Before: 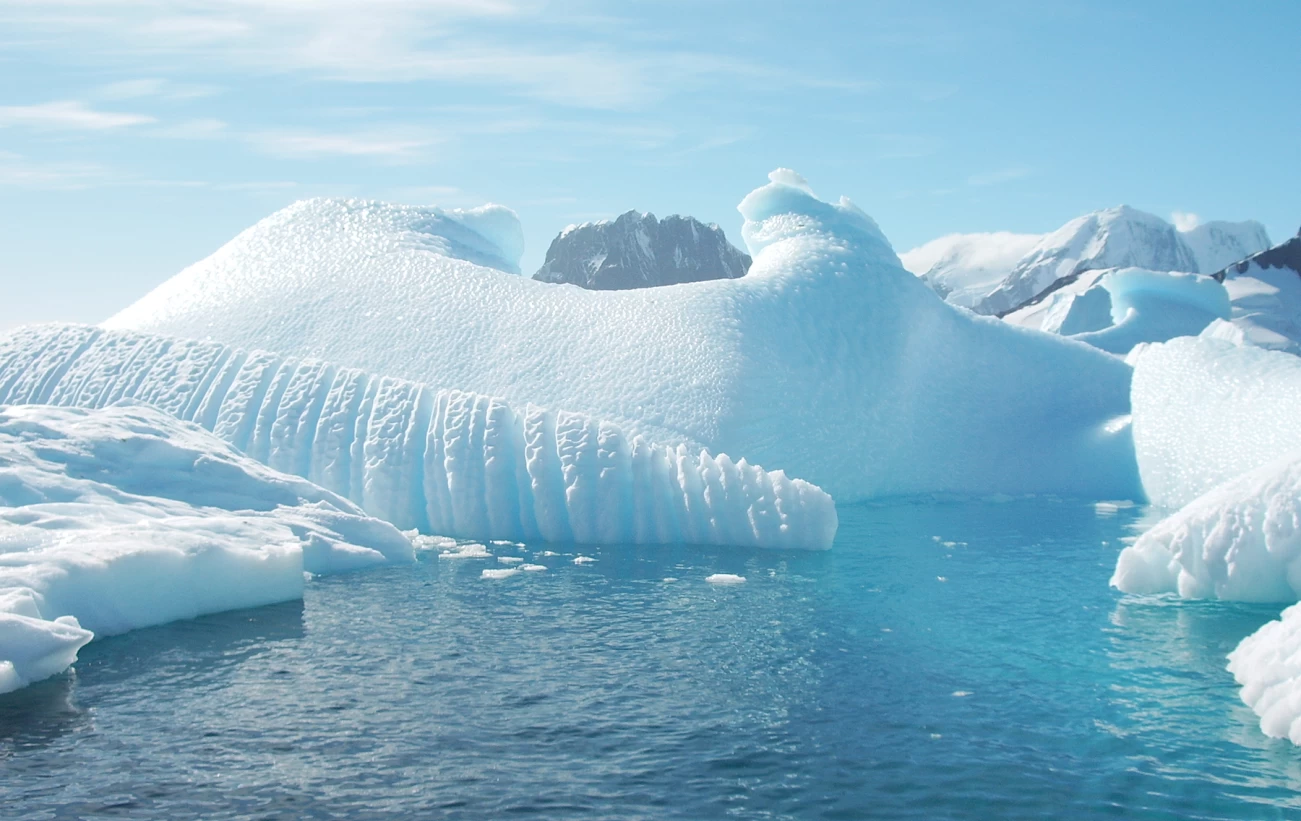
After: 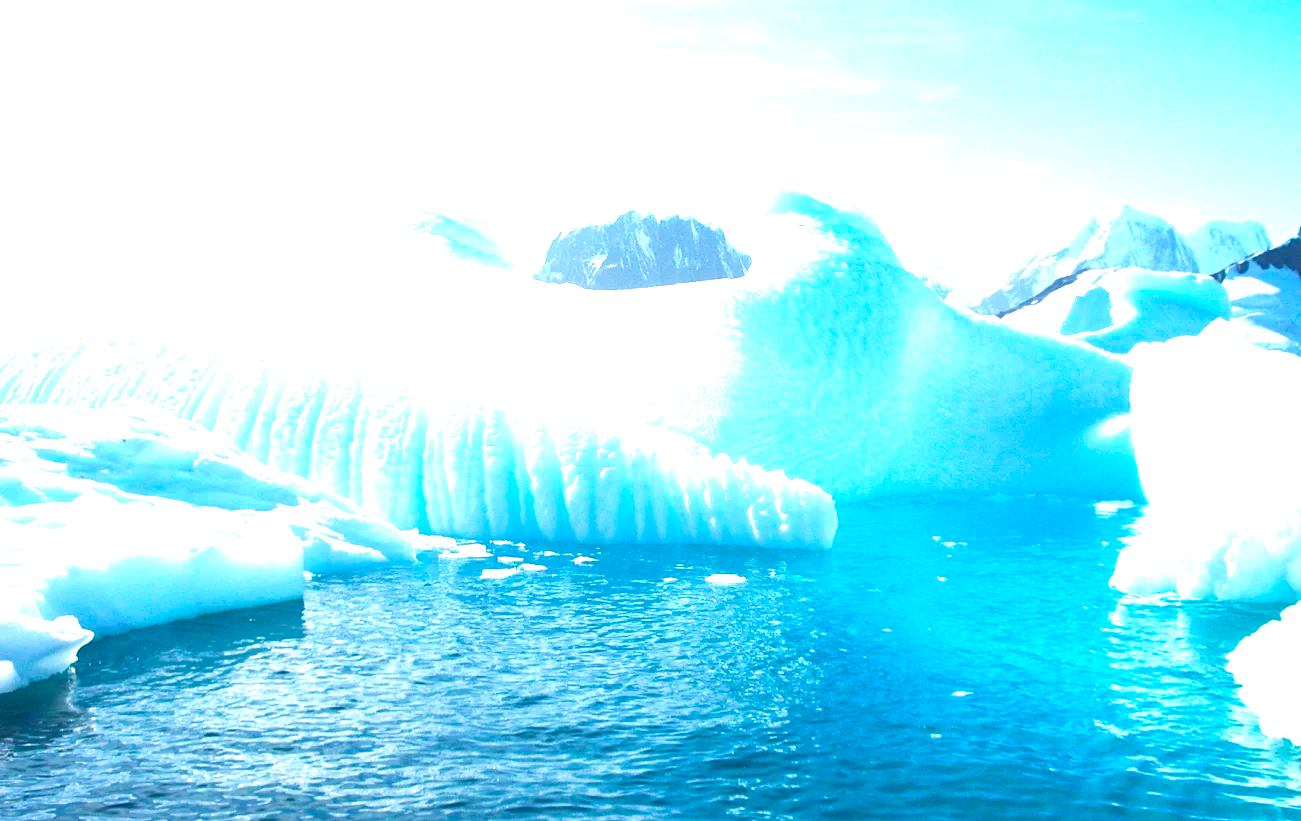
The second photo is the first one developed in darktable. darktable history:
exposure: exposure 0.74 EV, compensate highlight preservation false
velvia: on, module defaults
color balance rgb: linear chroma grading › global chroma 9%, perceptual saturation grading › global saturation 36%, perceptual saturation grading › shadows 35%, perceptual brilliance grading › global brilliance 15%, perceptual brilliance grading › shadows -35%, global vibrance 15%
